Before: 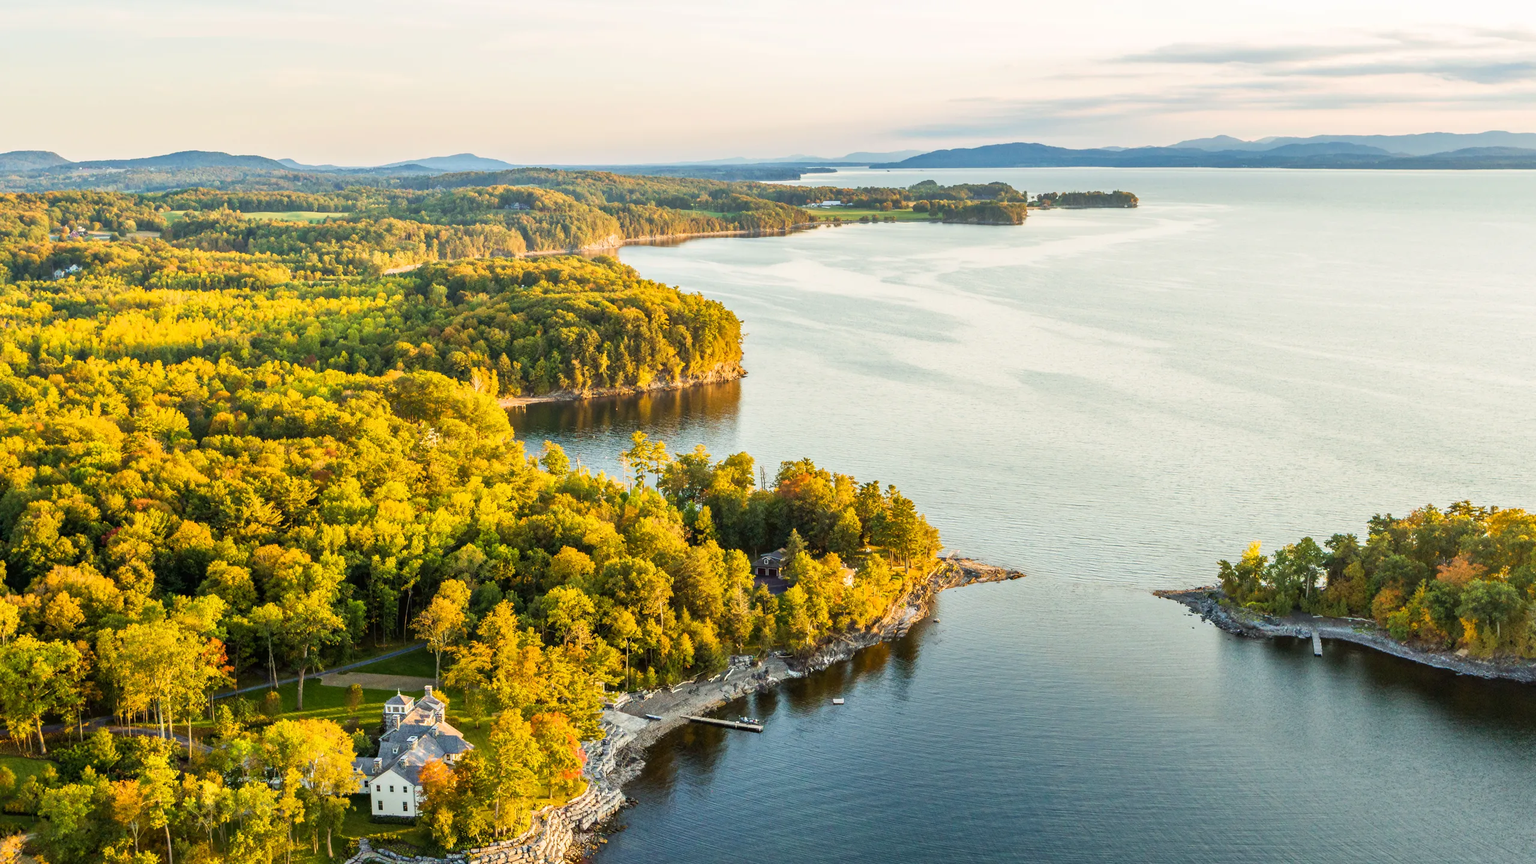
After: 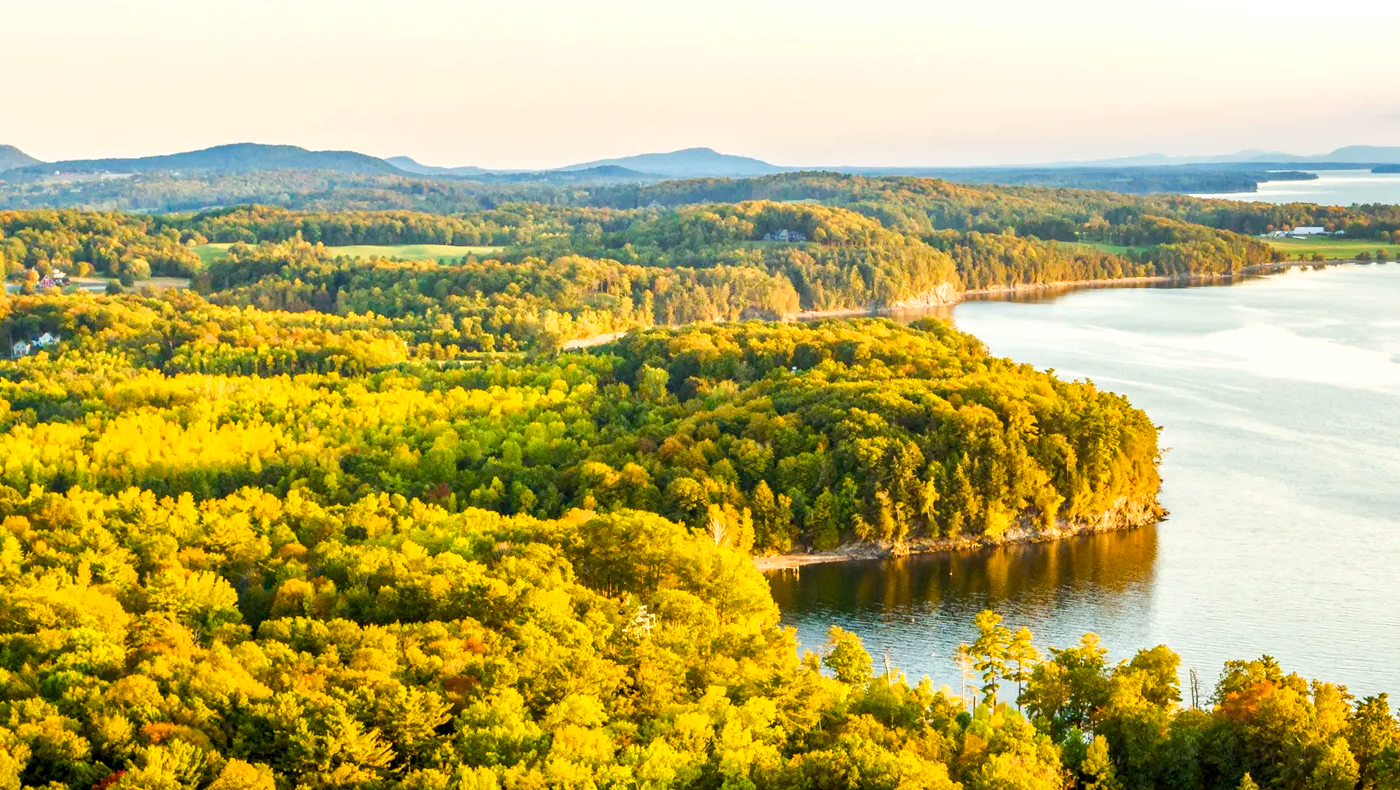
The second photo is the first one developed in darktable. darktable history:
crop and rotate: left 3.047%, top 7.509%, right 42.236%, bottom 37.598%
color balance rgb: global offset › luminance -0.51%, perceptual saturation grading › global saturation 27.53%, perceptual saturation grading › highlights -25%, perceptual saturation grading › shadows 25%, perceptual brilliance grading › highlights 6.62%, perceptual brilliance grading › mid-tones 17.07%, perceptual brilliance grading › shadows -5.23%
